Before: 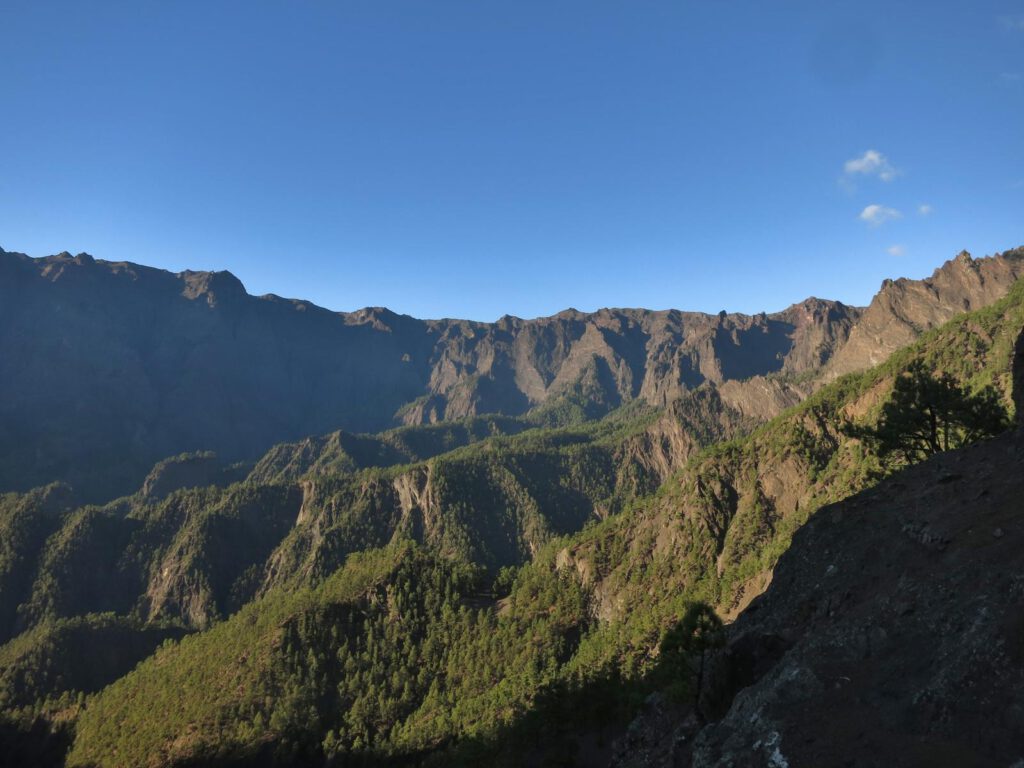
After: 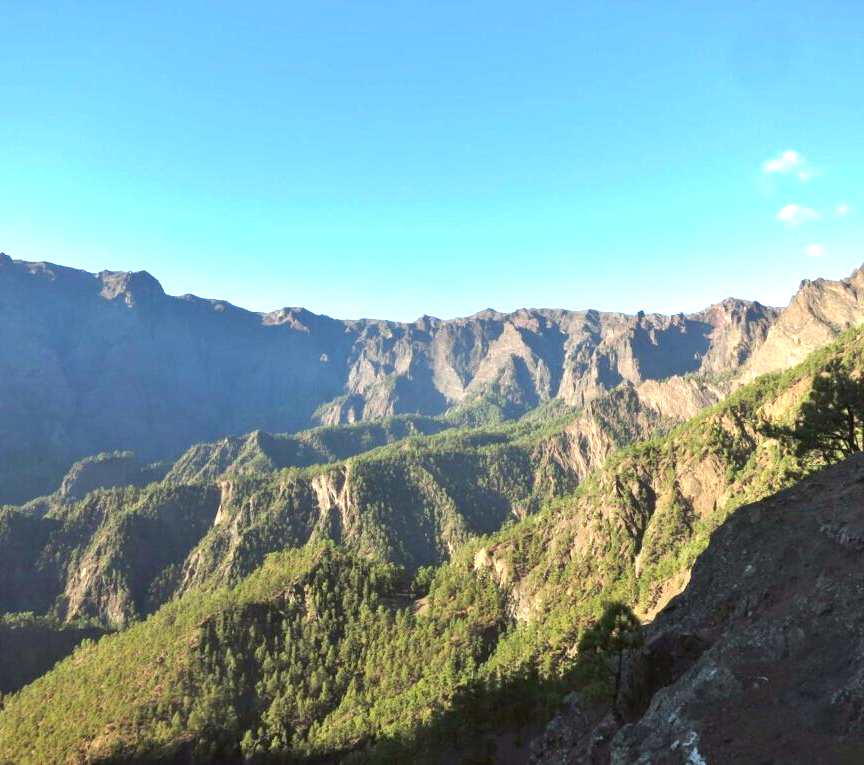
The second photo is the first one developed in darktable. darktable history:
exposure: black level correction 0.001, exposure 0.955 EV, compensate exposure bias true, compensate highlight preservation false
crop: left 8.026%, right 7.374%
color correction: highlights a* -2.73, highlights b* -2.09, shadows a* 2.41, shadows b* 2.73
